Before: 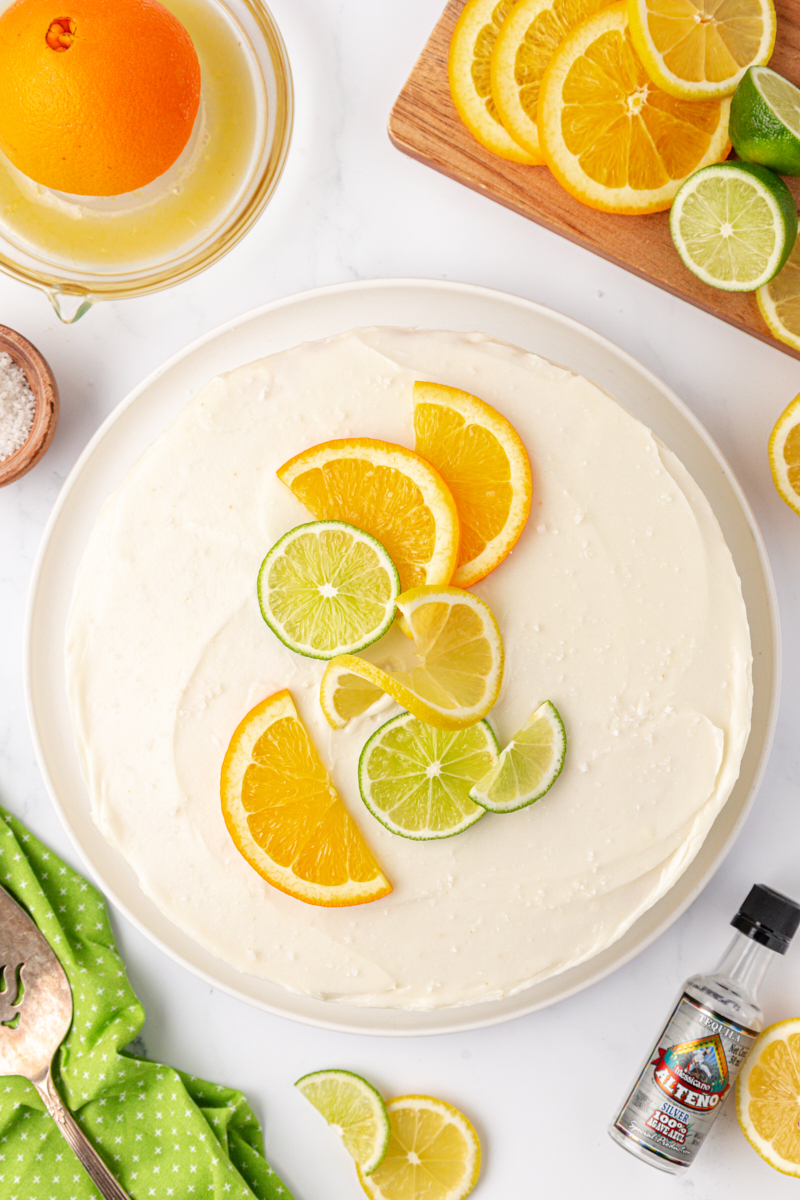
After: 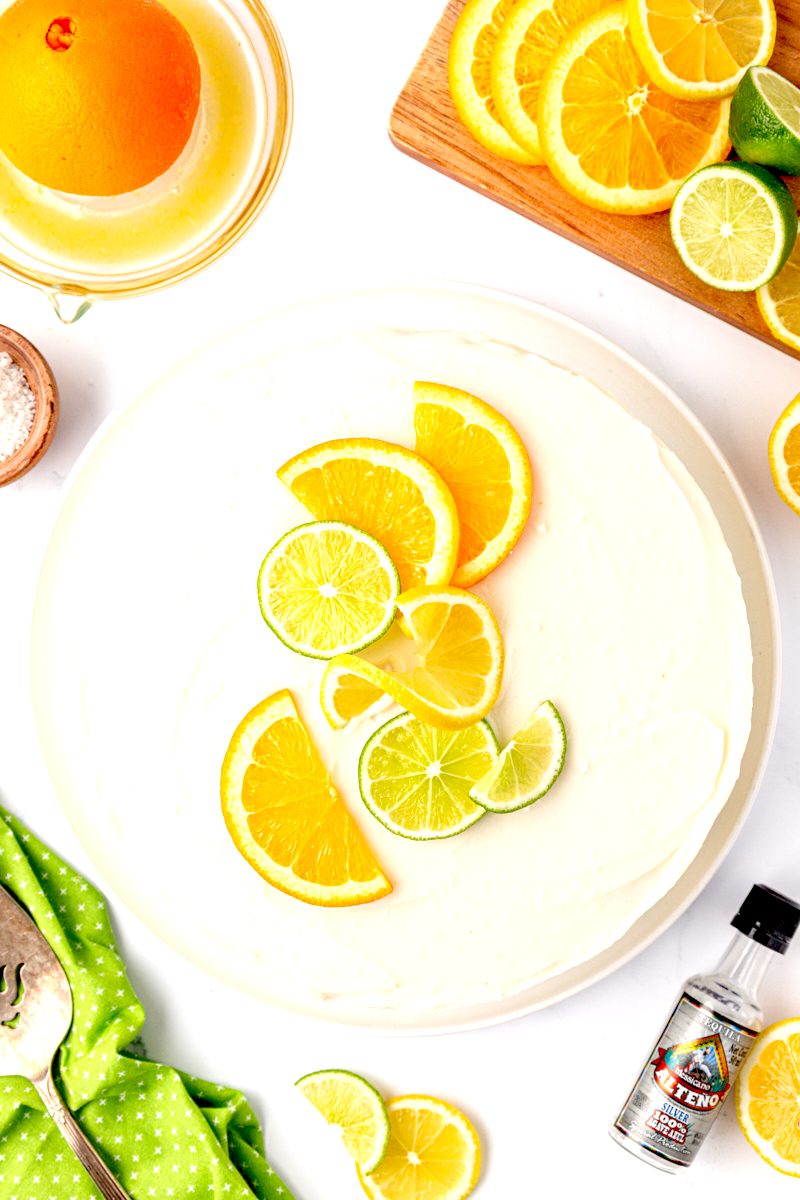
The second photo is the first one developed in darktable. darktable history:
exposure: black level correction 0.039, exposure 0.498 EV, compensate highlight preservation false
